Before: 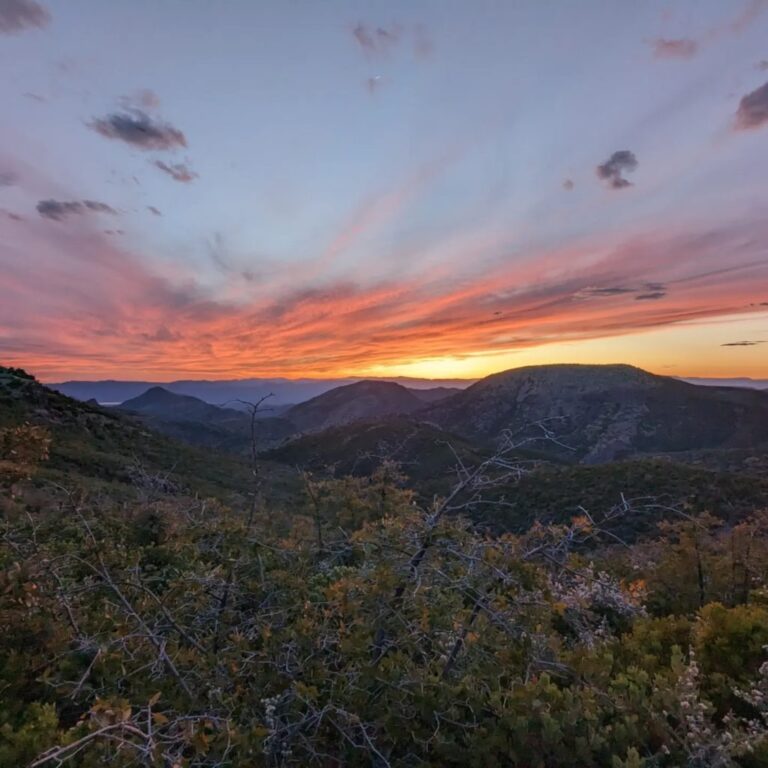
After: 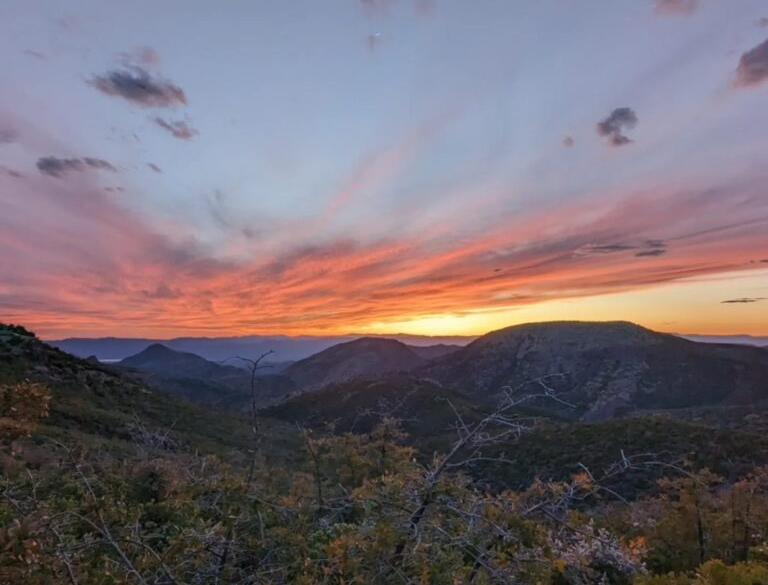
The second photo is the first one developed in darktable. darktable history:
crop: top 5.67%, bottom 18.13%
